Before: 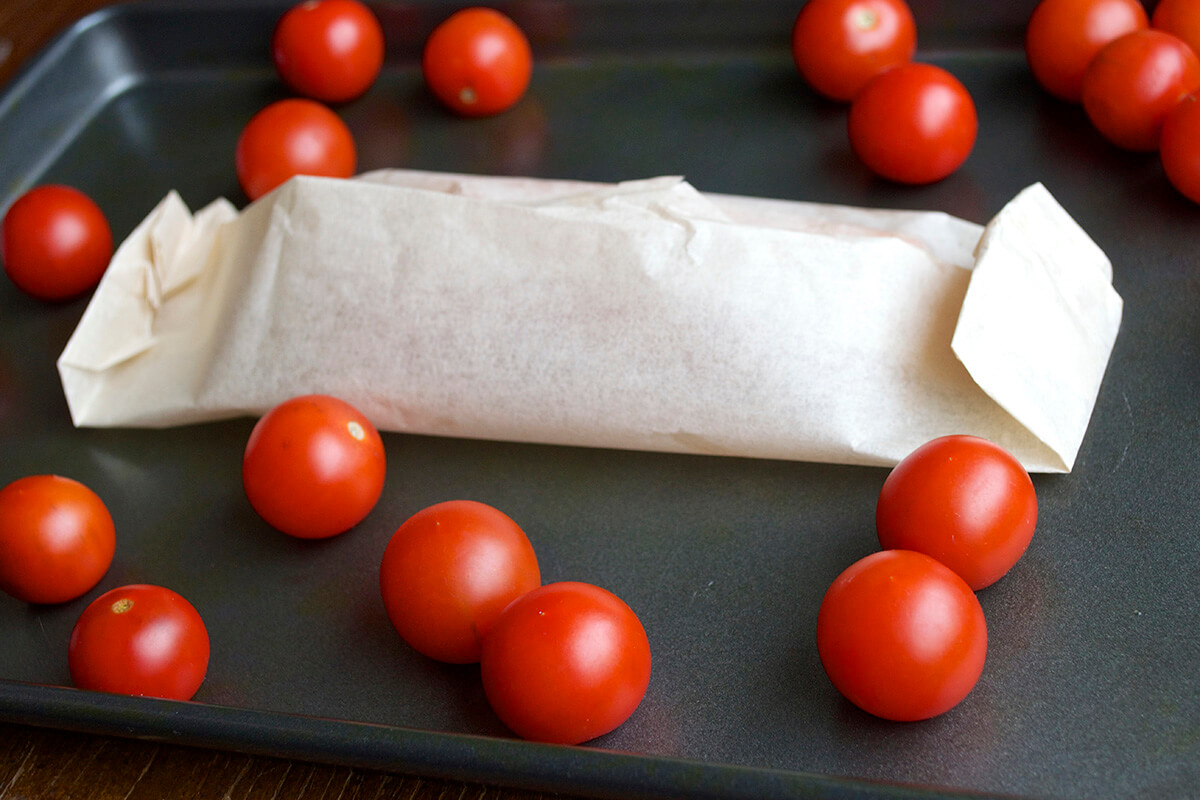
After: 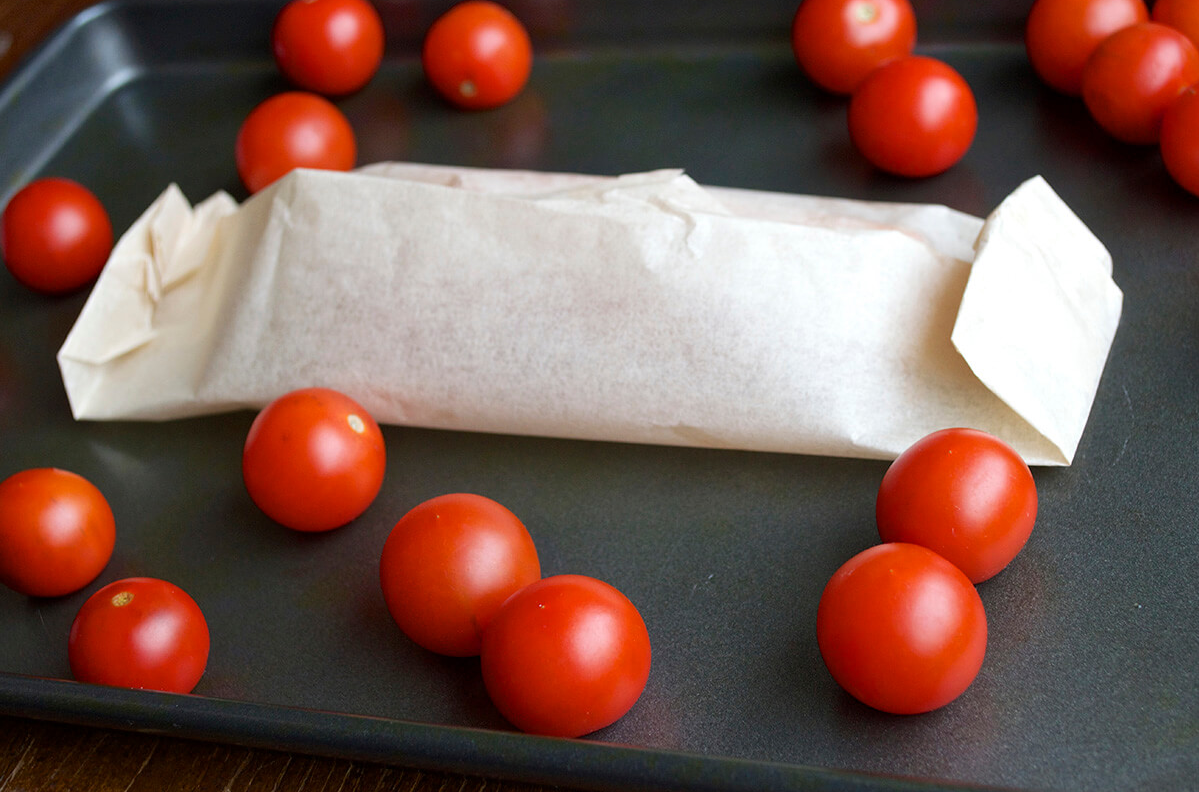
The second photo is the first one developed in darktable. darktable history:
crop: top 0.923%, right 0.051%
